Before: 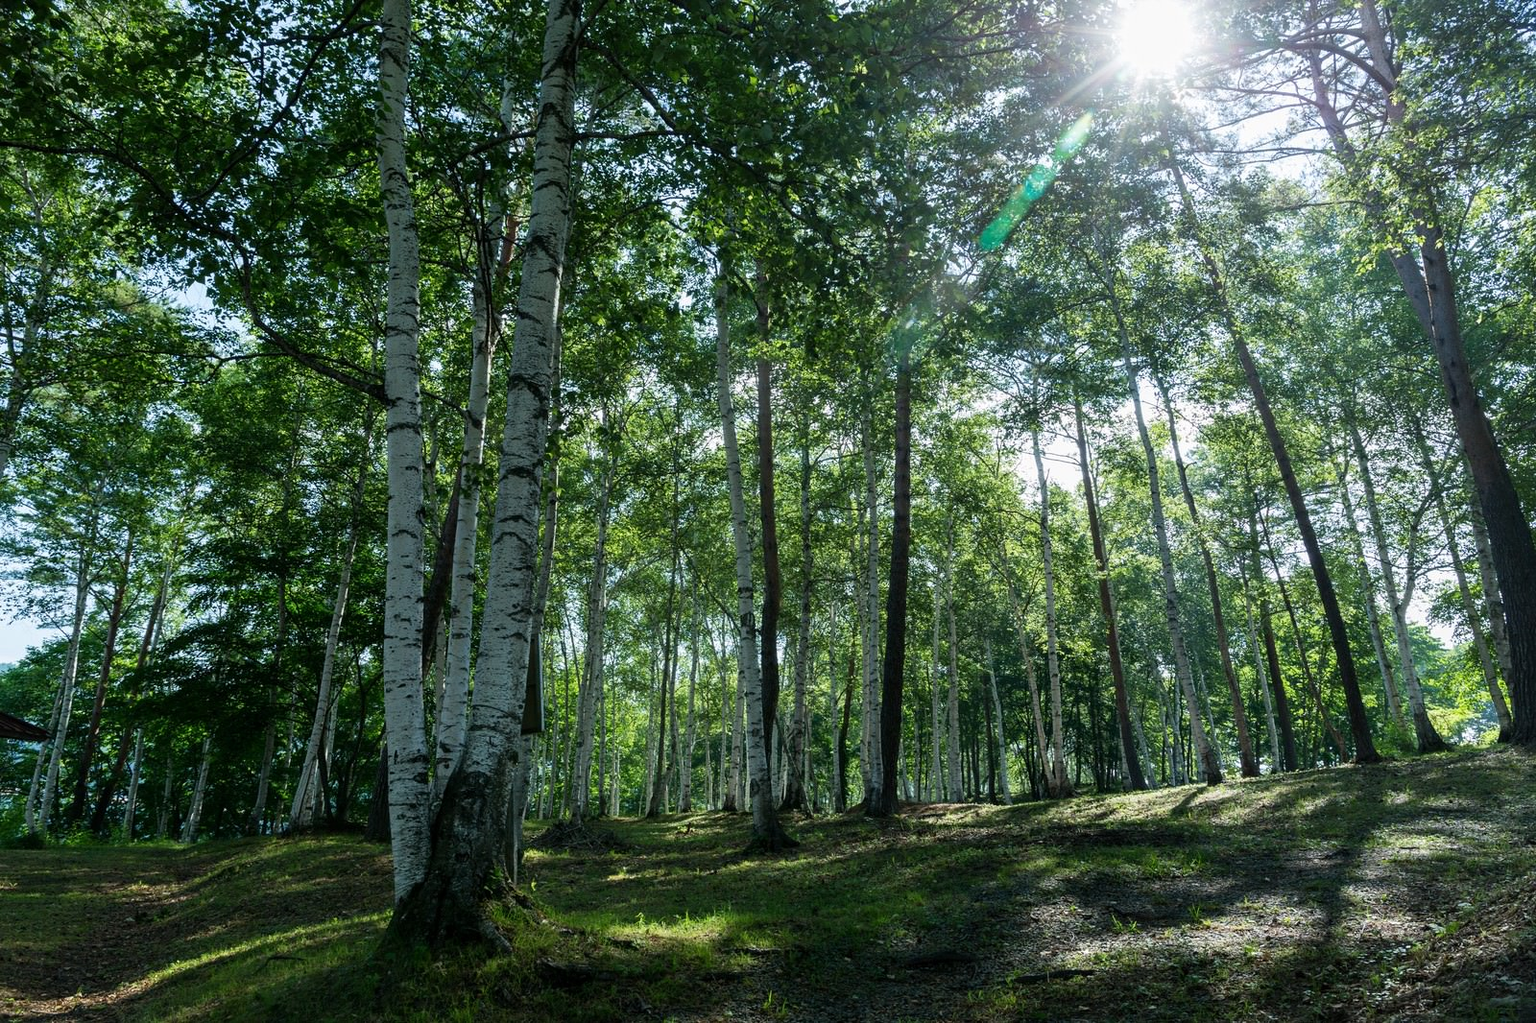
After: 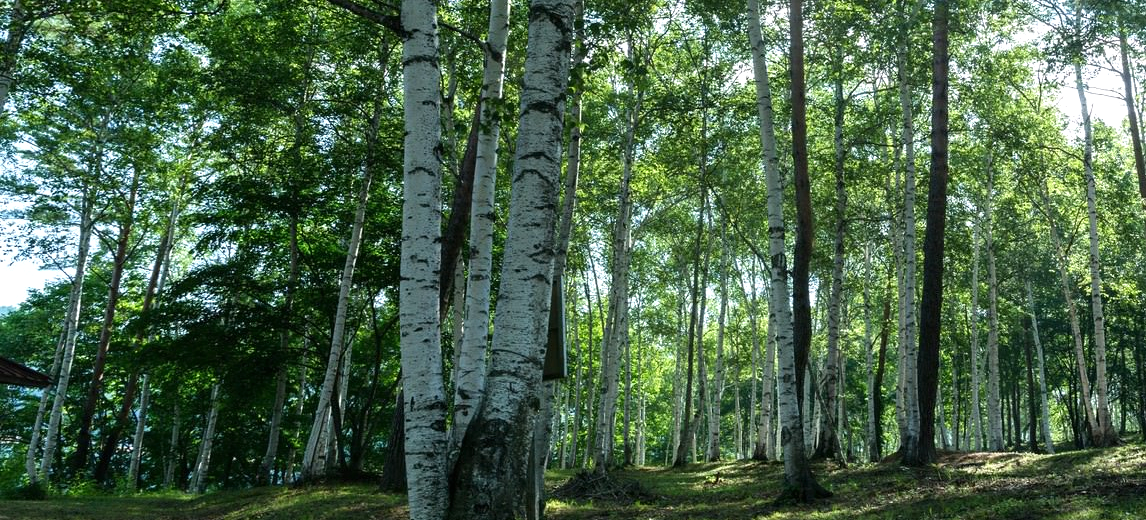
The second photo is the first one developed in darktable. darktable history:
crop: top 36.134%, right 28.36%, bottom 15.068%
exposure: black level correction 0, exposure 0.499 EV, compensate exposure bias true, compensate highlight preservation false
